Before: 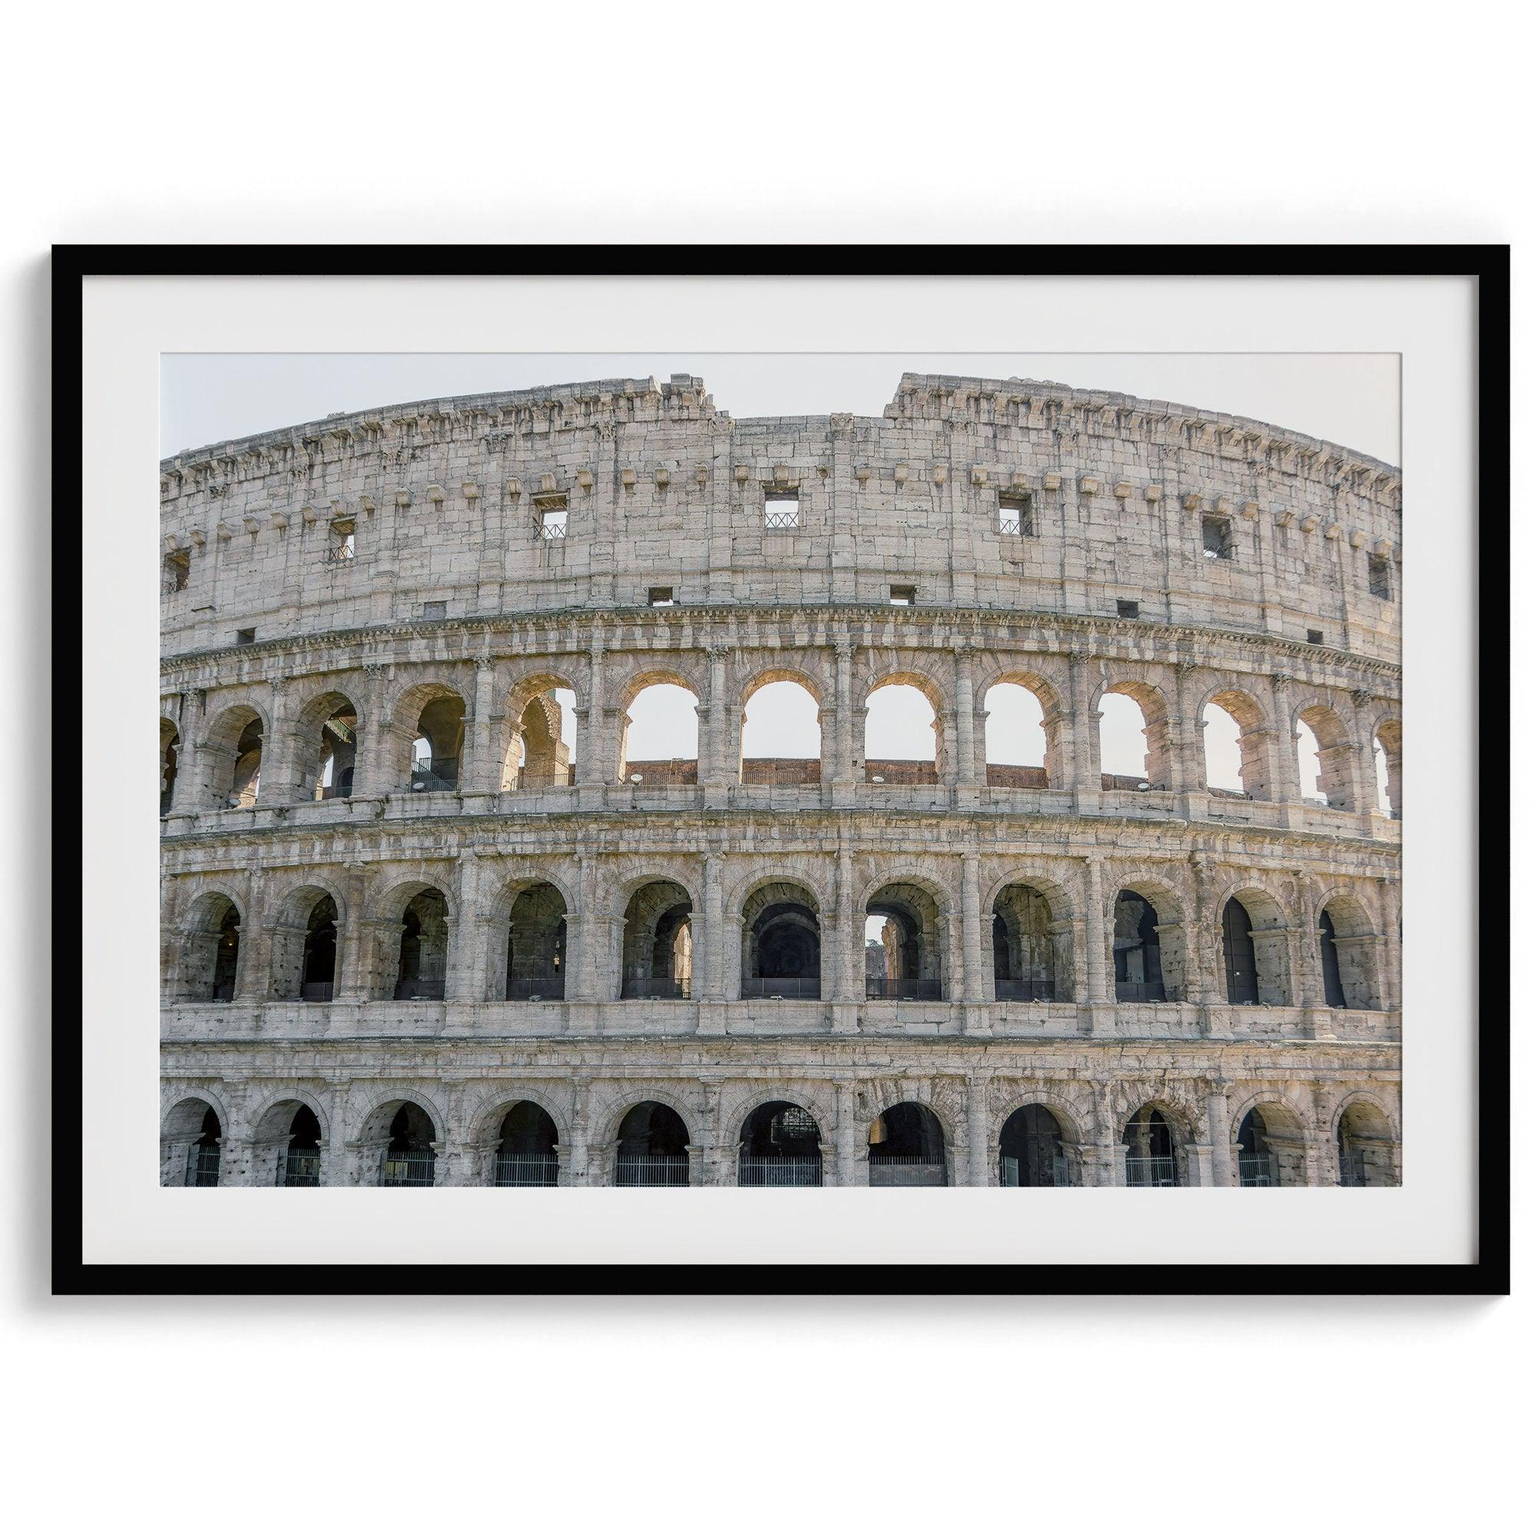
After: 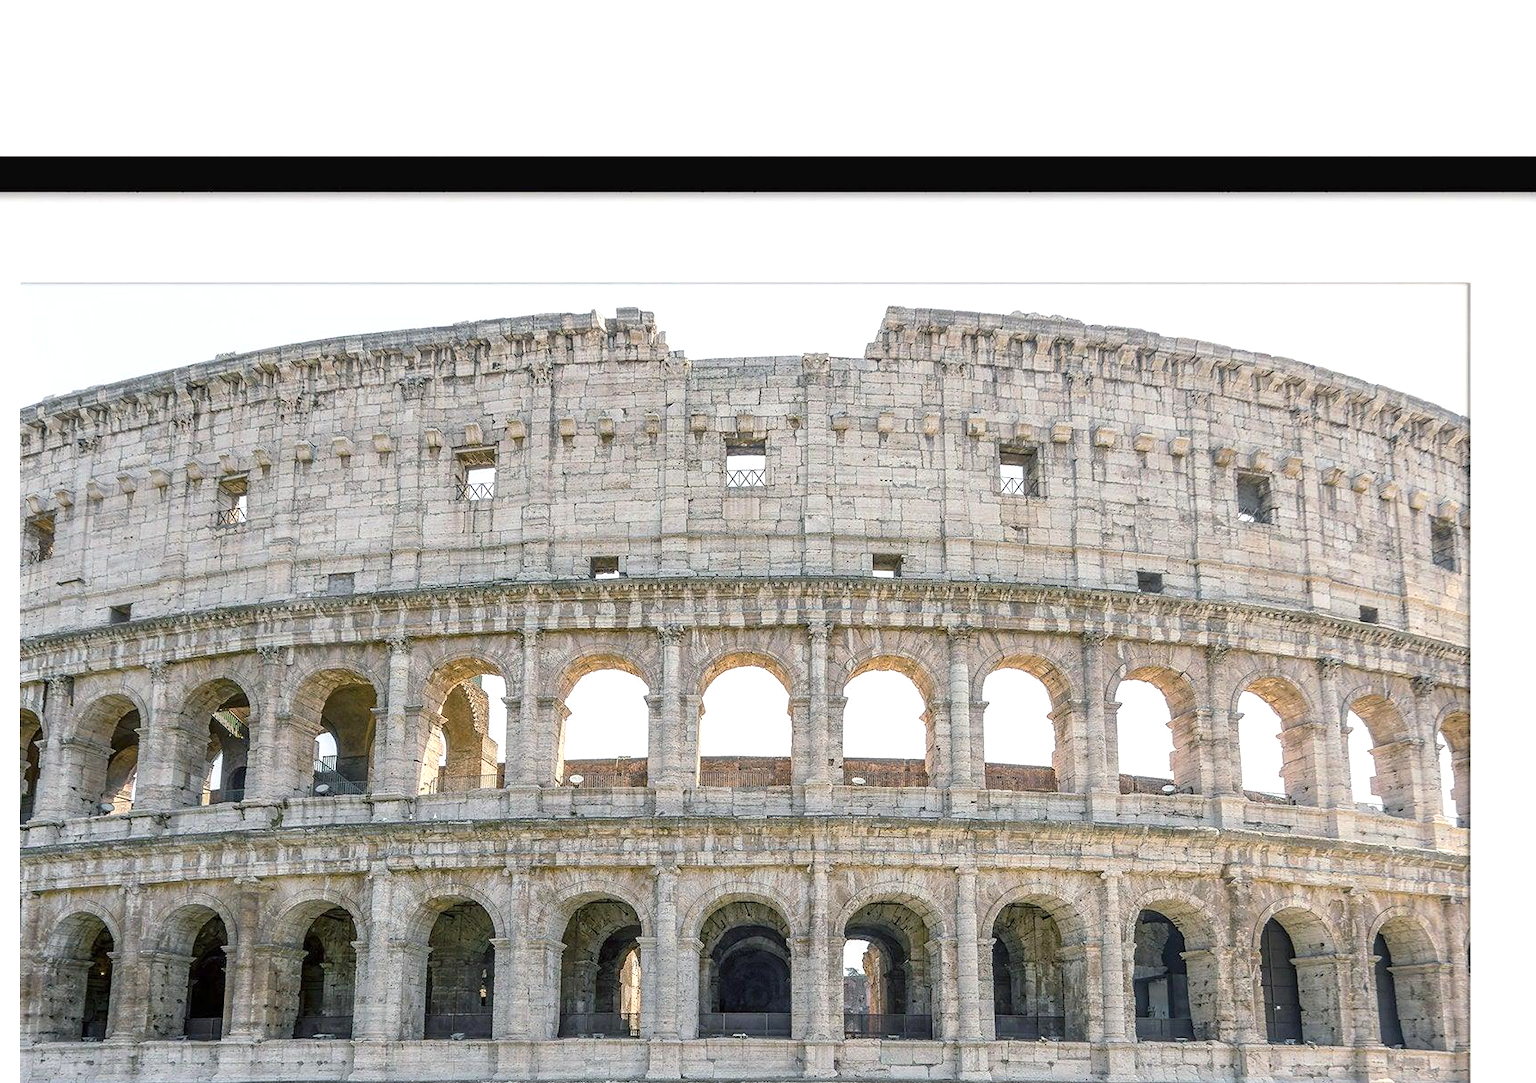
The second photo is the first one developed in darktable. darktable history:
exposure: black level correction 0, exposure 0.5 EV, compensate exposure bias true, compensate highlight preservation false
crop and rotate: left 9.345%, top 7.22%, right 4.982%, bottom 32.331%
